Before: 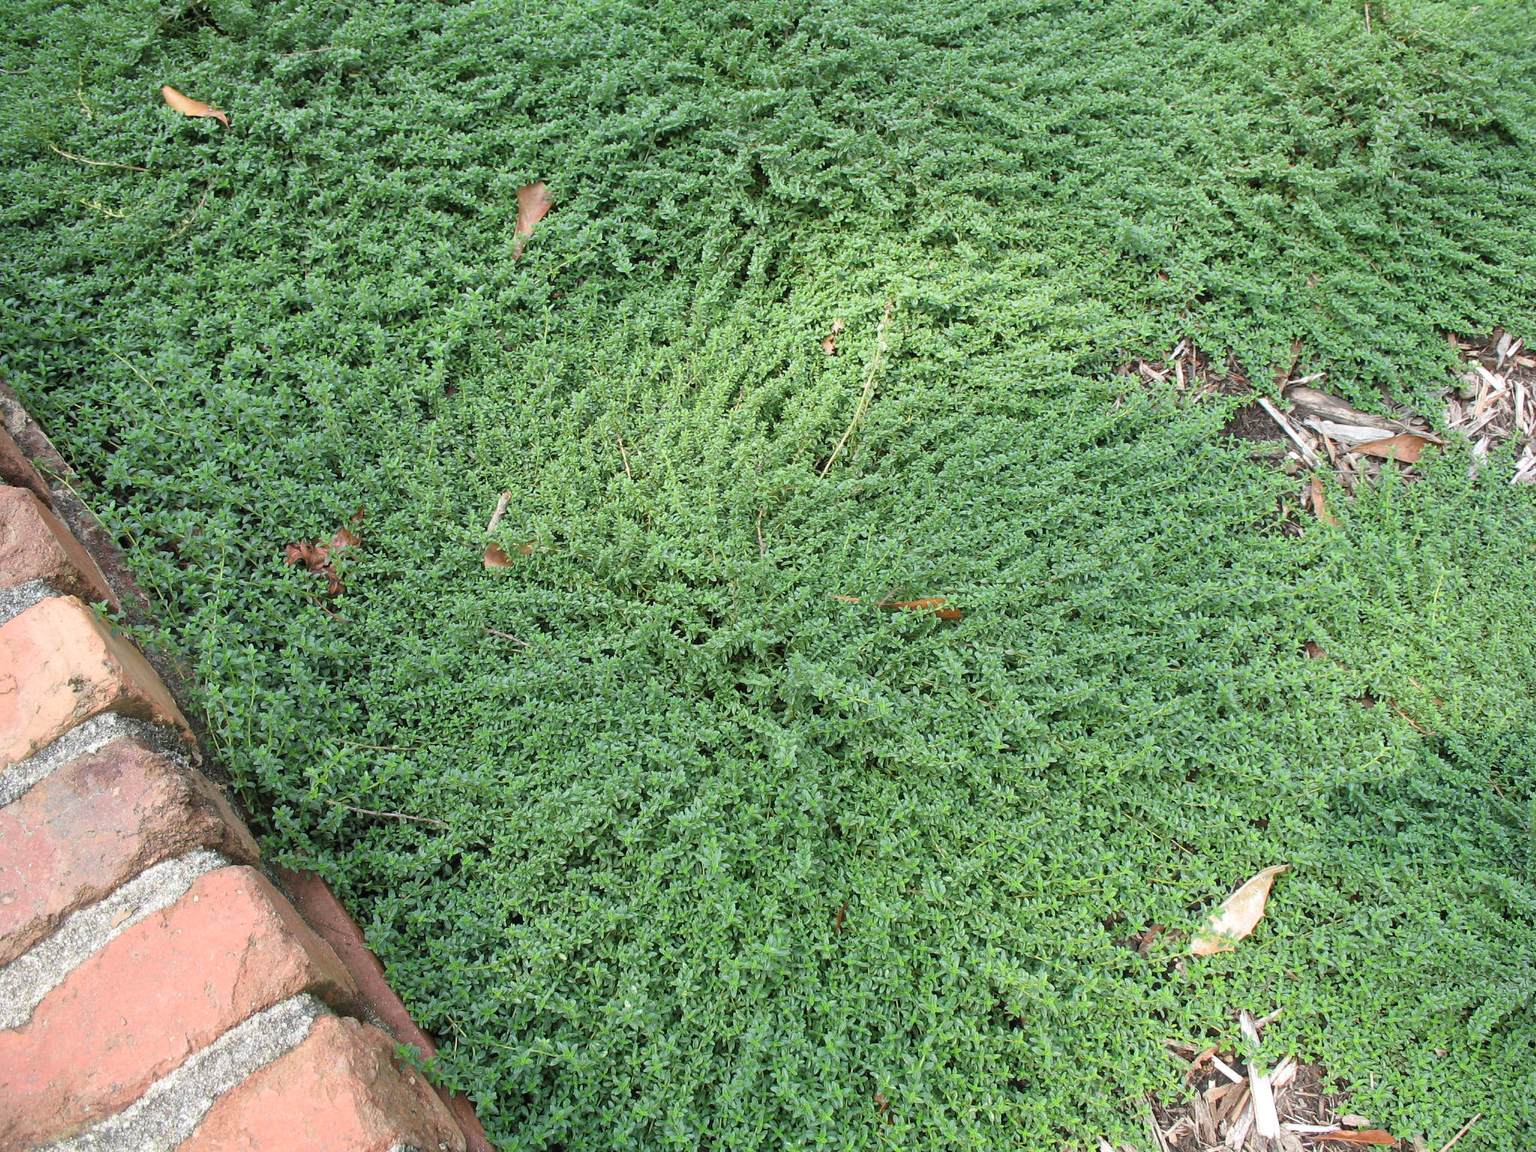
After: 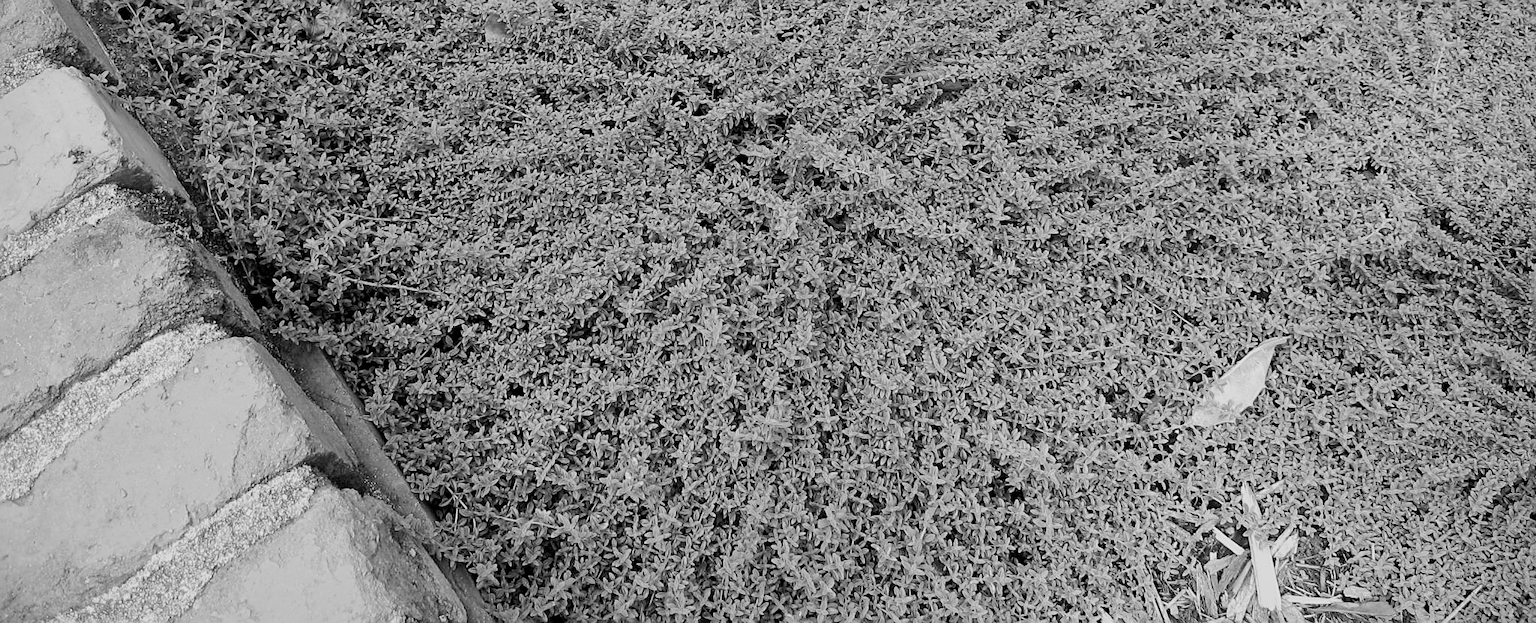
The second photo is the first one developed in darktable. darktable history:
crop and rotate: top 45.936%, right 0.062%
filmic rgb: black relative exposure -5.12 EV, white relative exposure 3.53 EV, hardness 3.18, contrast 1.198, highlights saturation mix -49.9%, color science v5 (2021), contrast in shadows safe, contrast in highlights safe
exposure: exposure -0.173 EV, compensate highlight preservation false
tone equalizer: -8 EV -0.447 EV, -7 EV -0.367 EV, -6 EV -0.332 EV, -5 EV -0.257 EV, -3 EV 0.229 EV, -2 EV 0.348 EV, -1 EV 0.376 EV, +0 EV 0.394 EV, edges refinement/feathering 500, mask exposure compensation -1.57 EV, preserve details no
shadows and highlights: on, module defaults
sharpen: on, module defaults
color zones: curves: ch0 [(0, 0.499) (0.143, 0.5) (0.286, 0.5) (0.429, 0.476) (0.571, 0.284) (0.714, 0.243) (0.857, 0.449) (1, 0.499)]; ch1 [(0, 0.532) (0.143, 0.645) (0.286, 0.696) (0.429, 0.211) (0.571, 0.504) (0.714, 0.493) (0.857, 0.495) (1, 0.532)]; ch2 [(0, 0.5) (0.143, 0.5) (0.286, 0.427) (0.429, 0.324) (0.571, 0.5) (0.714, 0.5) (0.857, 0.5) (1, 0.5)]
